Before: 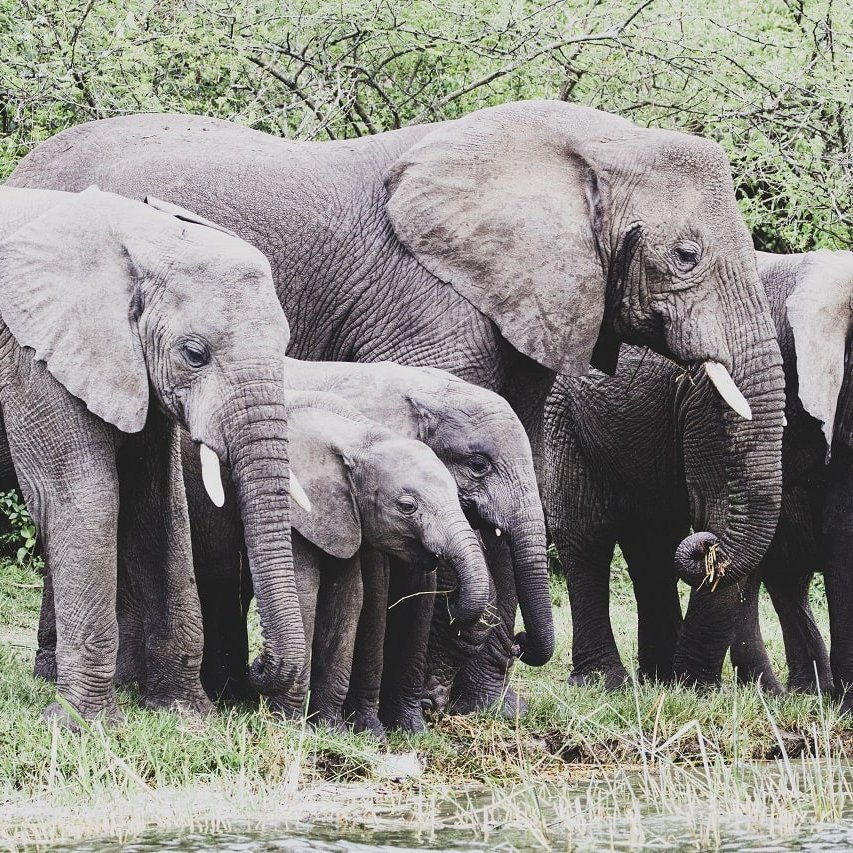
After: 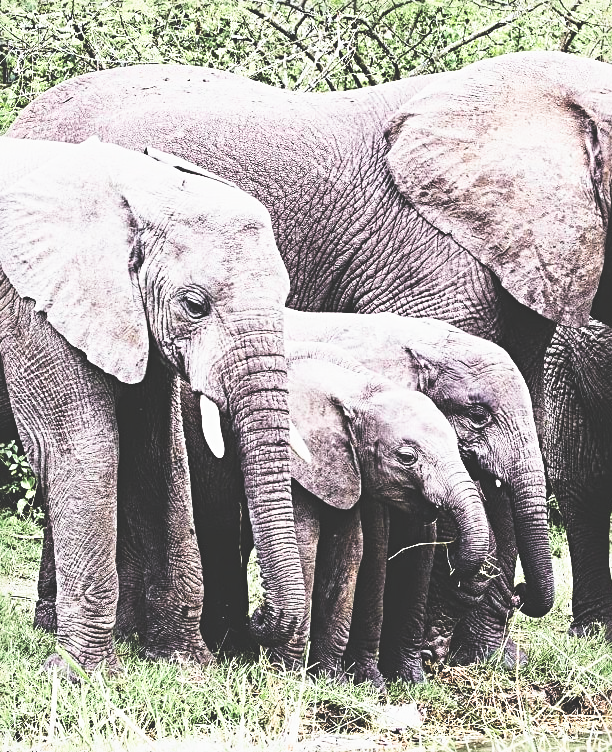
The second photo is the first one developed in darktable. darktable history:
tone curve: curves: ch0 [(0.003, 0) (0.066, 0.023) (0.149, 0.094) (0.264, 0.238) (0.395, 0.401) (0.517, 0.553) (0.716, 0.743) (0.813, 0.846) (1, 1)]; ch1 [(0, 0) (0.164, 0.115) (0.337, 0.332) (0.39, 0.398) (0.464, 0.461) (0.501, 0.5) (0.521, 0.529) (0.571, 0.588) (0.652, 0.681) (0.733, 0.749) (0.811, 0.796) (1, 1)]; ch2 [(0, 0) (0.337, 0.382) (0.464, 0.476) (0.501, 0.502) (0.527, 0.54) (0.556, 0.567) (0.6, 0.59) (0.687, 0.675) (1, 1)], color space Lab, independent channels, preserve colors none
sharpen: radius 4
base curve: curves: ch0 [(0, 0.036) (0.007, 0.037) (0.604, 0.887) (1, 1)], preserve colors none
rotate and perspective: automatic cropping original format, crop left 0, crop top 0
levels: levels [0.018, 0.493, 1]
crop: top 5.803%, right 27.864%, bottom 5.804%
